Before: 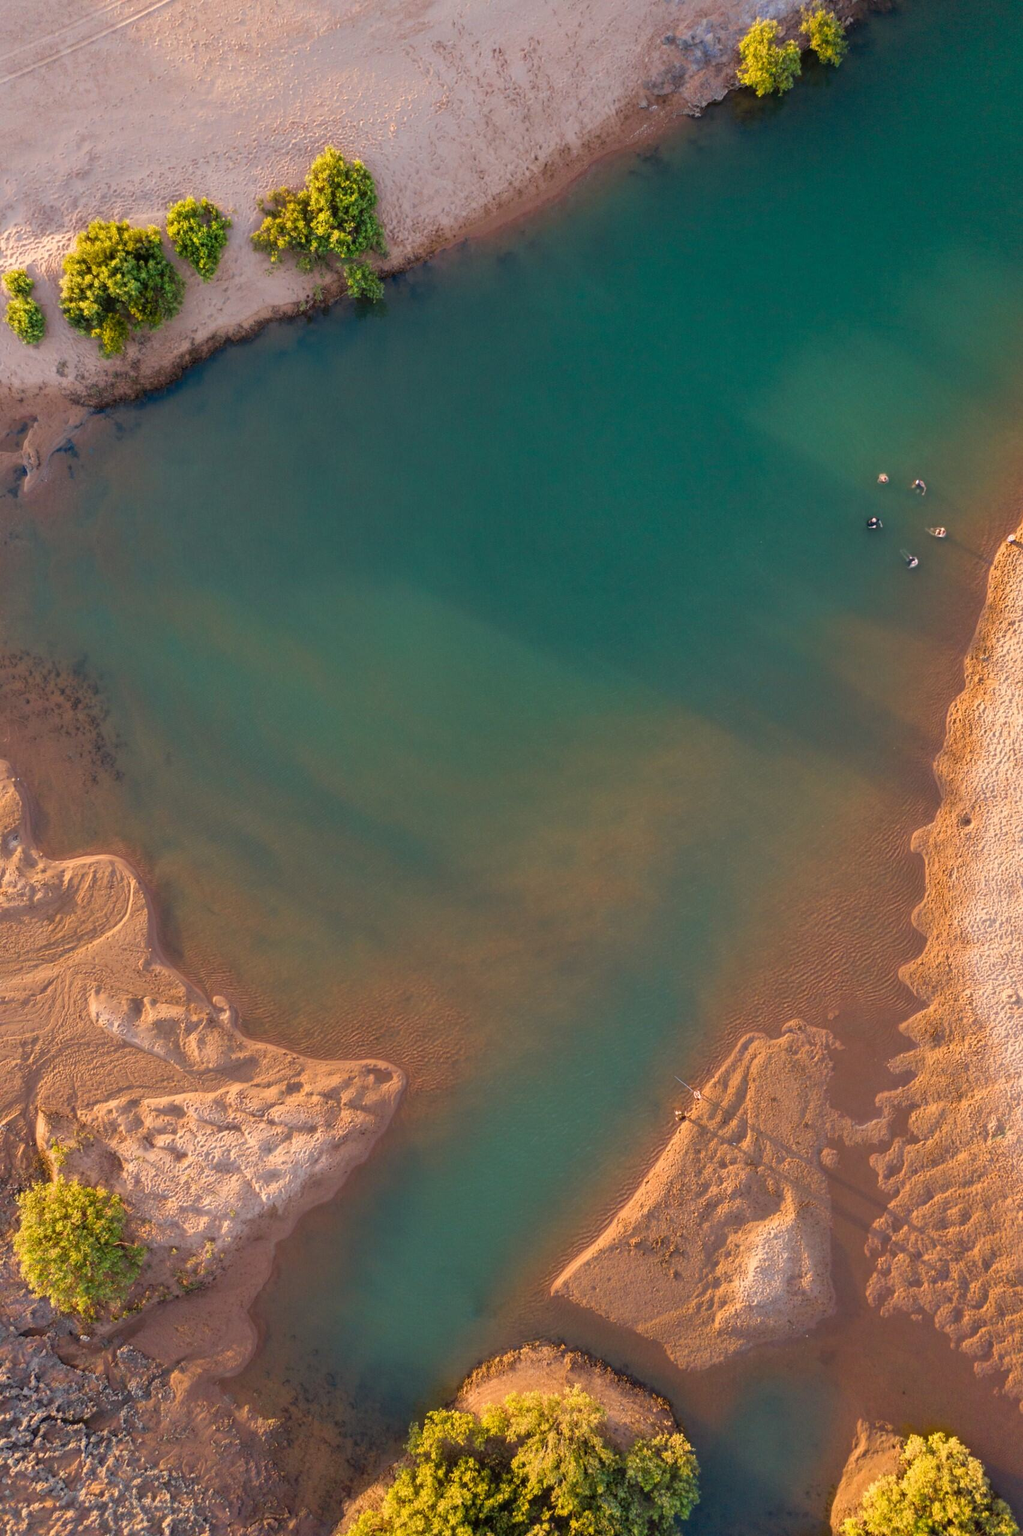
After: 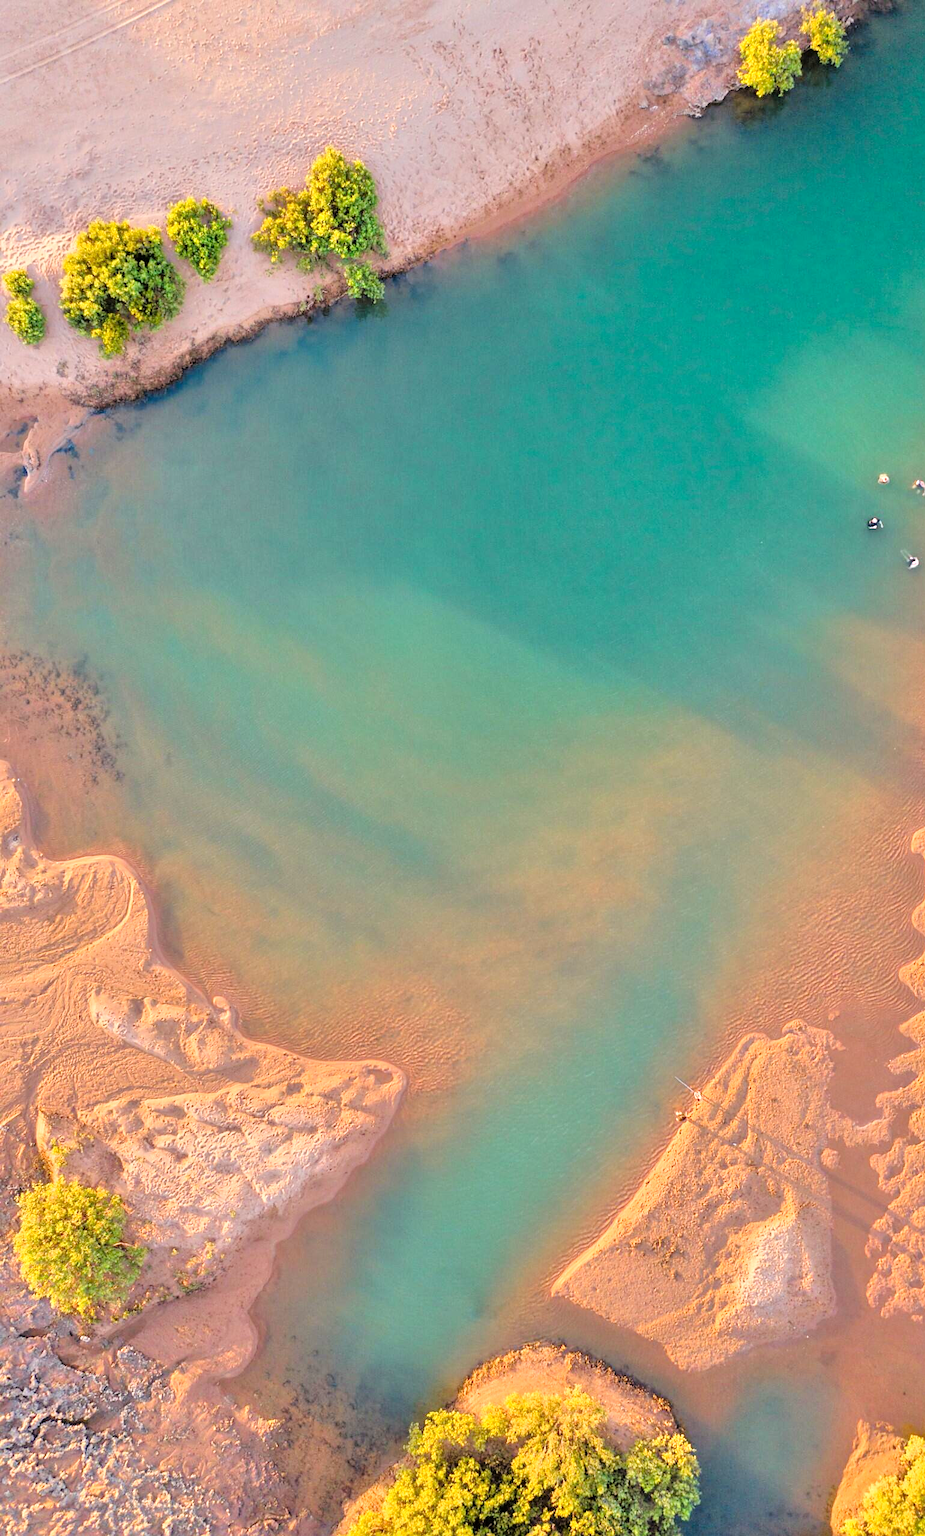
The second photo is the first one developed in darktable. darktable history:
tone equalizer: -7 EV 0.15 EV, -6 EV 0.6 EV, -5 EV 1.15 EV, -4 EV 1.33 EV, -3 EV 1.15 EV, -2 EV 0.6 EV, -1 EV 0.15 EV, mask exposure compensation -0.5 EV
tone curve: curves: ch0 [(0, 0) (0.004, 0.001) (0.133, 0.112) (0.325, 0.362) (0.832, 0.893) (1, 1)], color space Lab, linked channels, preserve colors none
sharpen: radius 1.864, amount 0.398, threshold 1.271
crop: right 9.509%, bottom 0.031%
